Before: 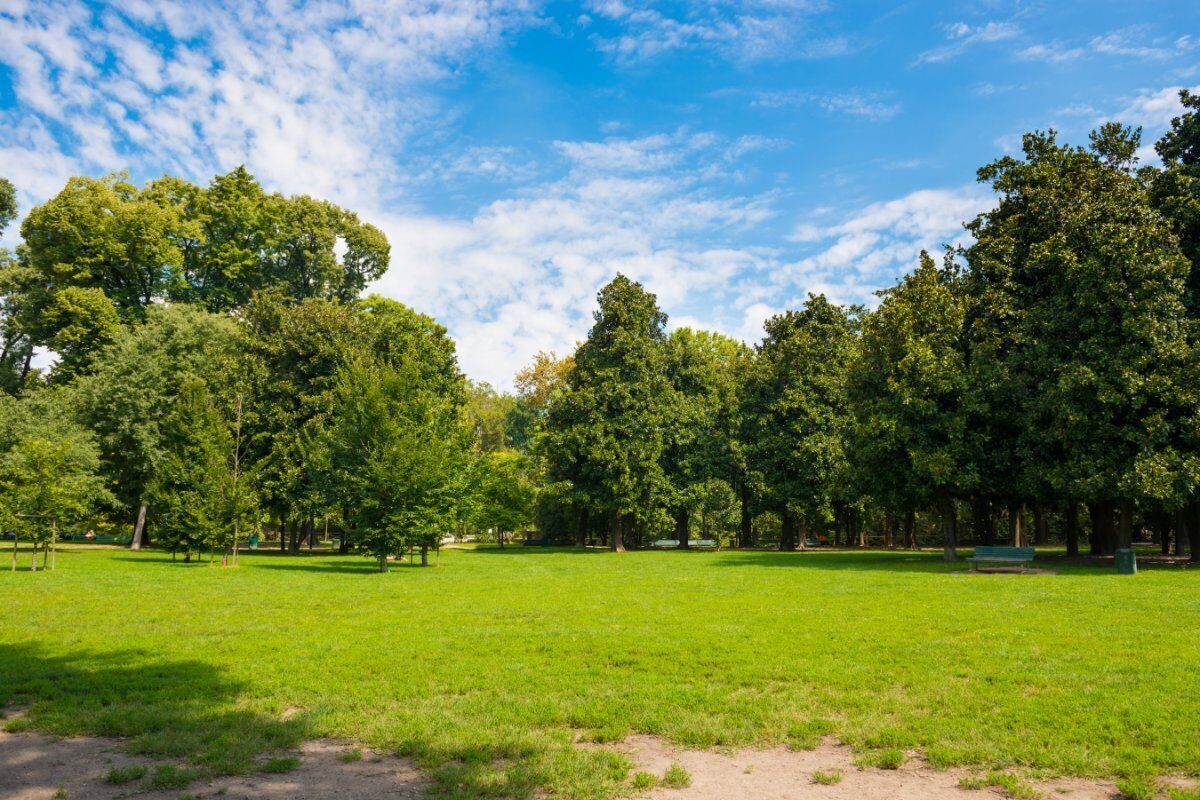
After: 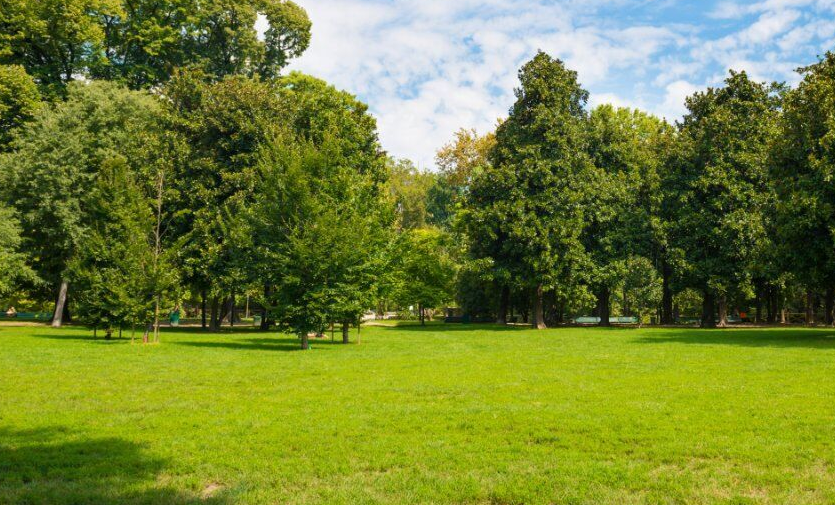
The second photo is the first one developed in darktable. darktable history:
crop: left 6.61%, top 27.961%, right 23.762%, bottom 8.807%
